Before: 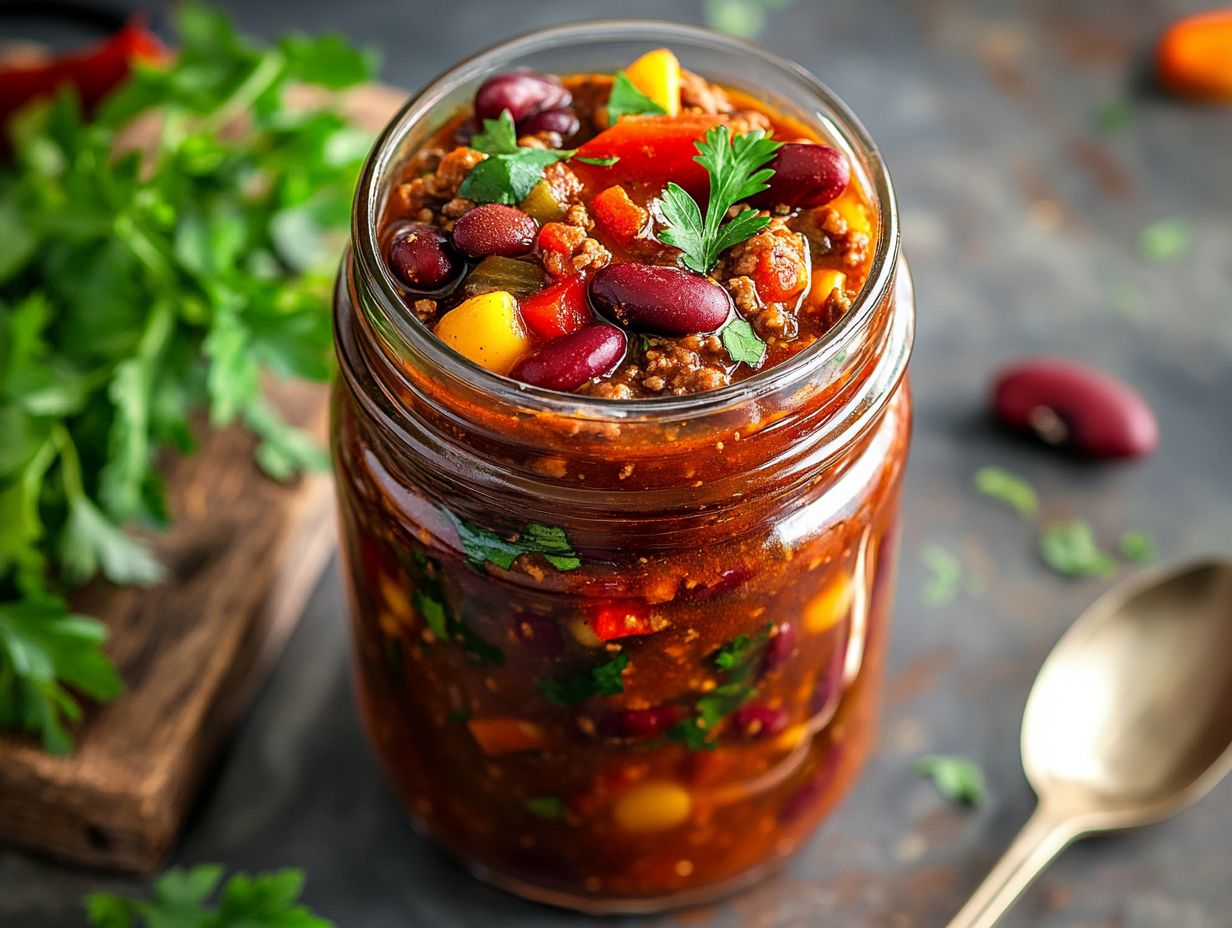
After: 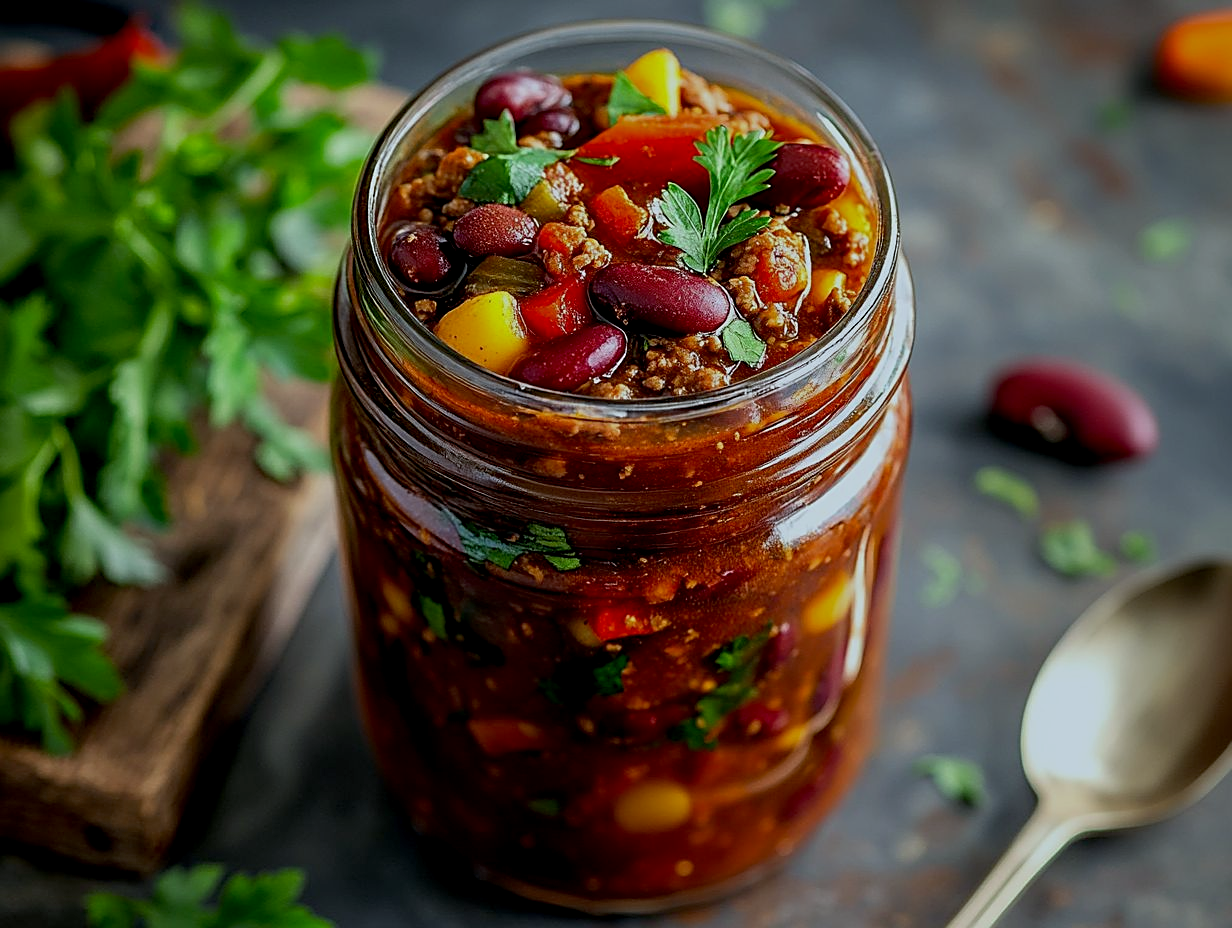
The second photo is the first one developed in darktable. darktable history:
exposure: black level correction 0.009, exposure -0.637 EV, compensate highlight preservation false
sharpen: on, module defaults
white balance: red 0.925, blue 1.046
